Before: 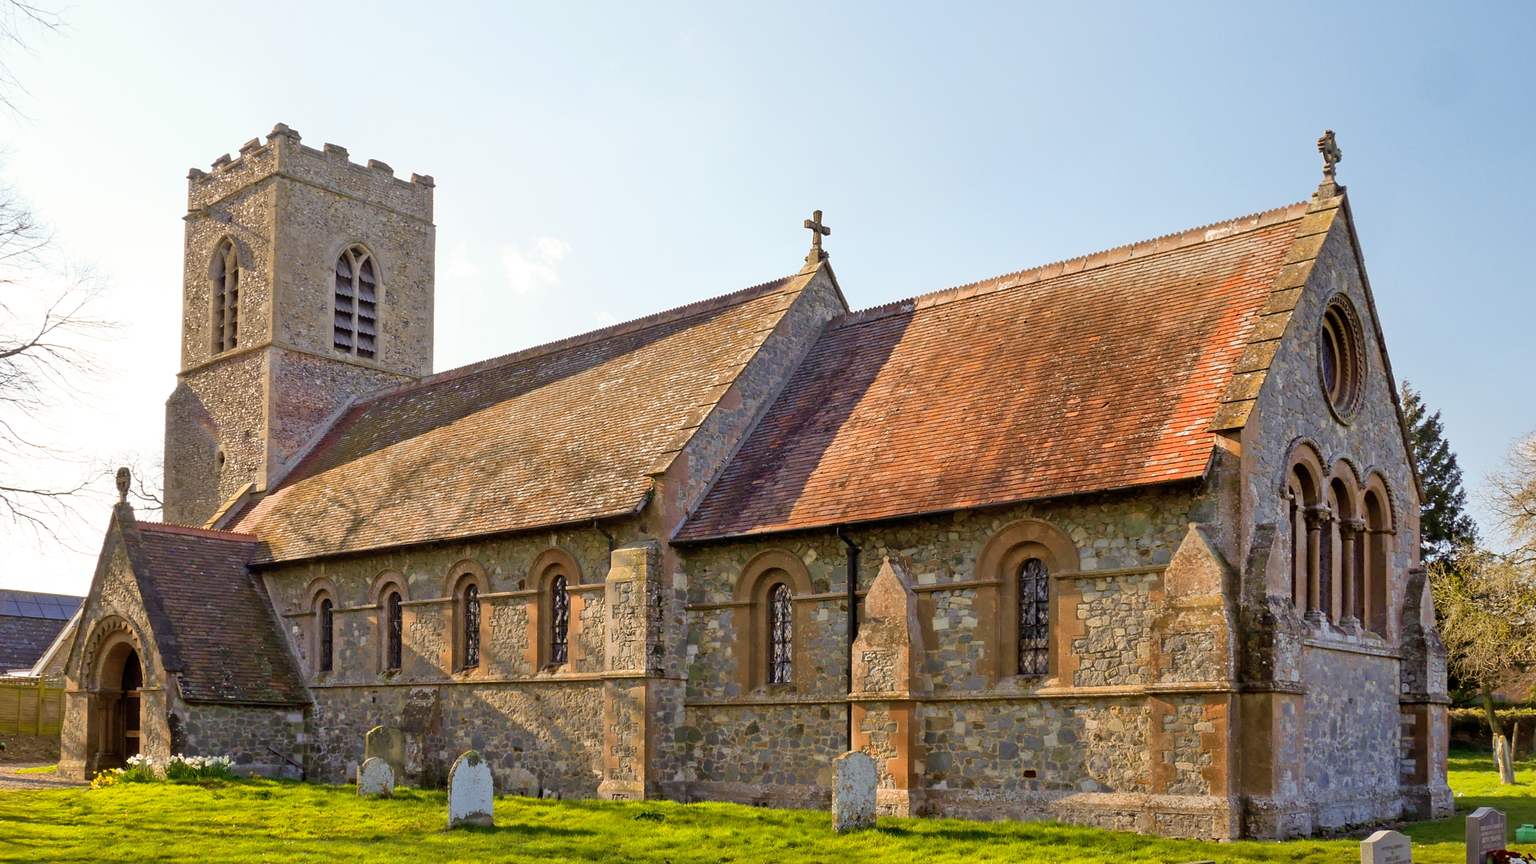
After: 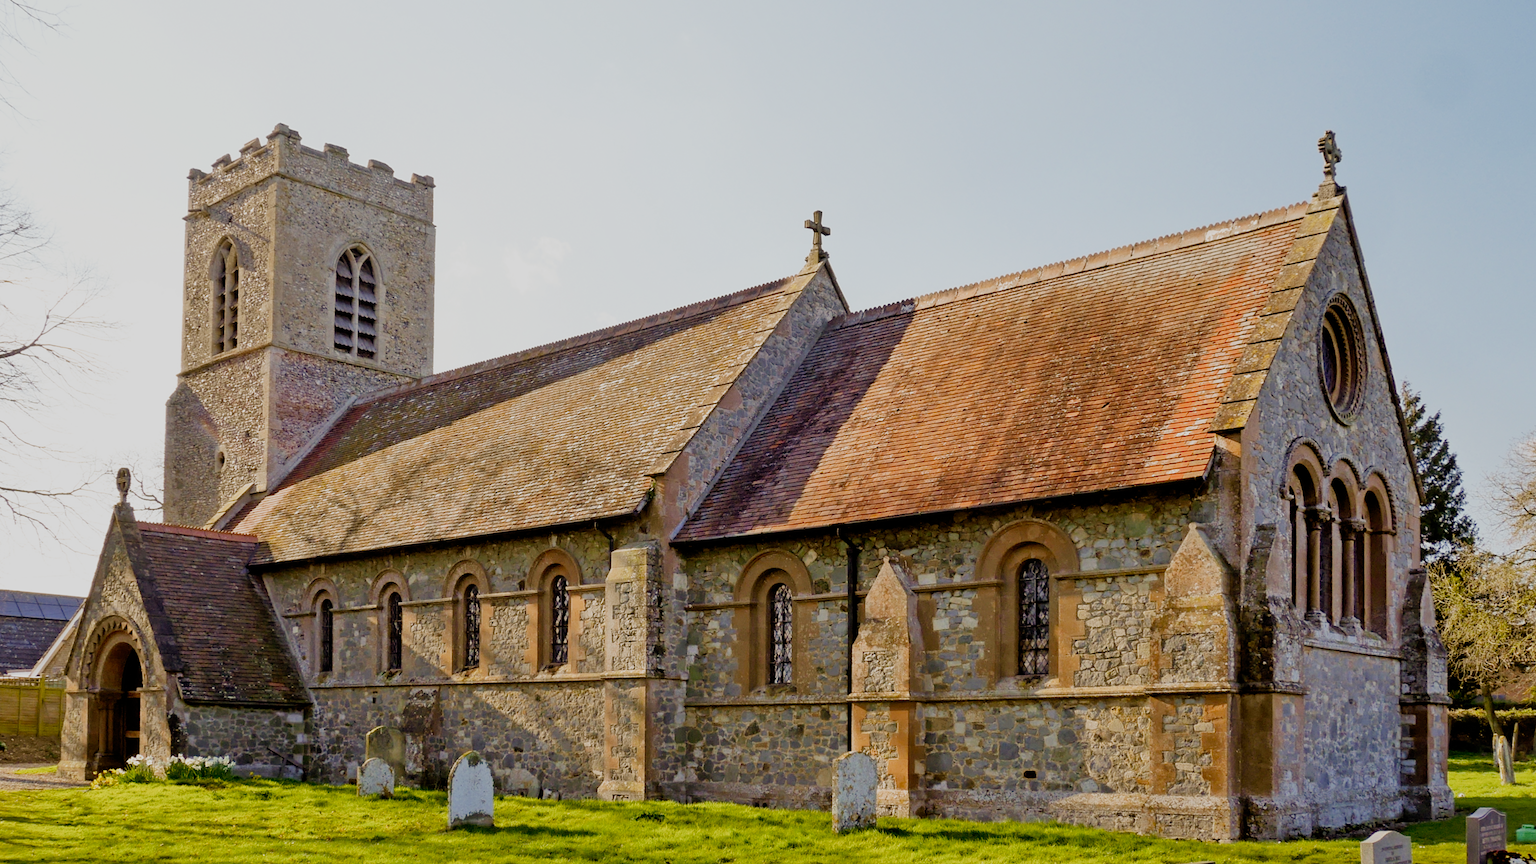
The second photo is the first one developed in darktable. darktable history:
filmic rgb: black relative exposure -7.65 EV, white relative exposure 4.56 EV, hardness 3.61, contrast 1.049, preserve chrominance no, color science v4 (2020), contrast in shadows soft
